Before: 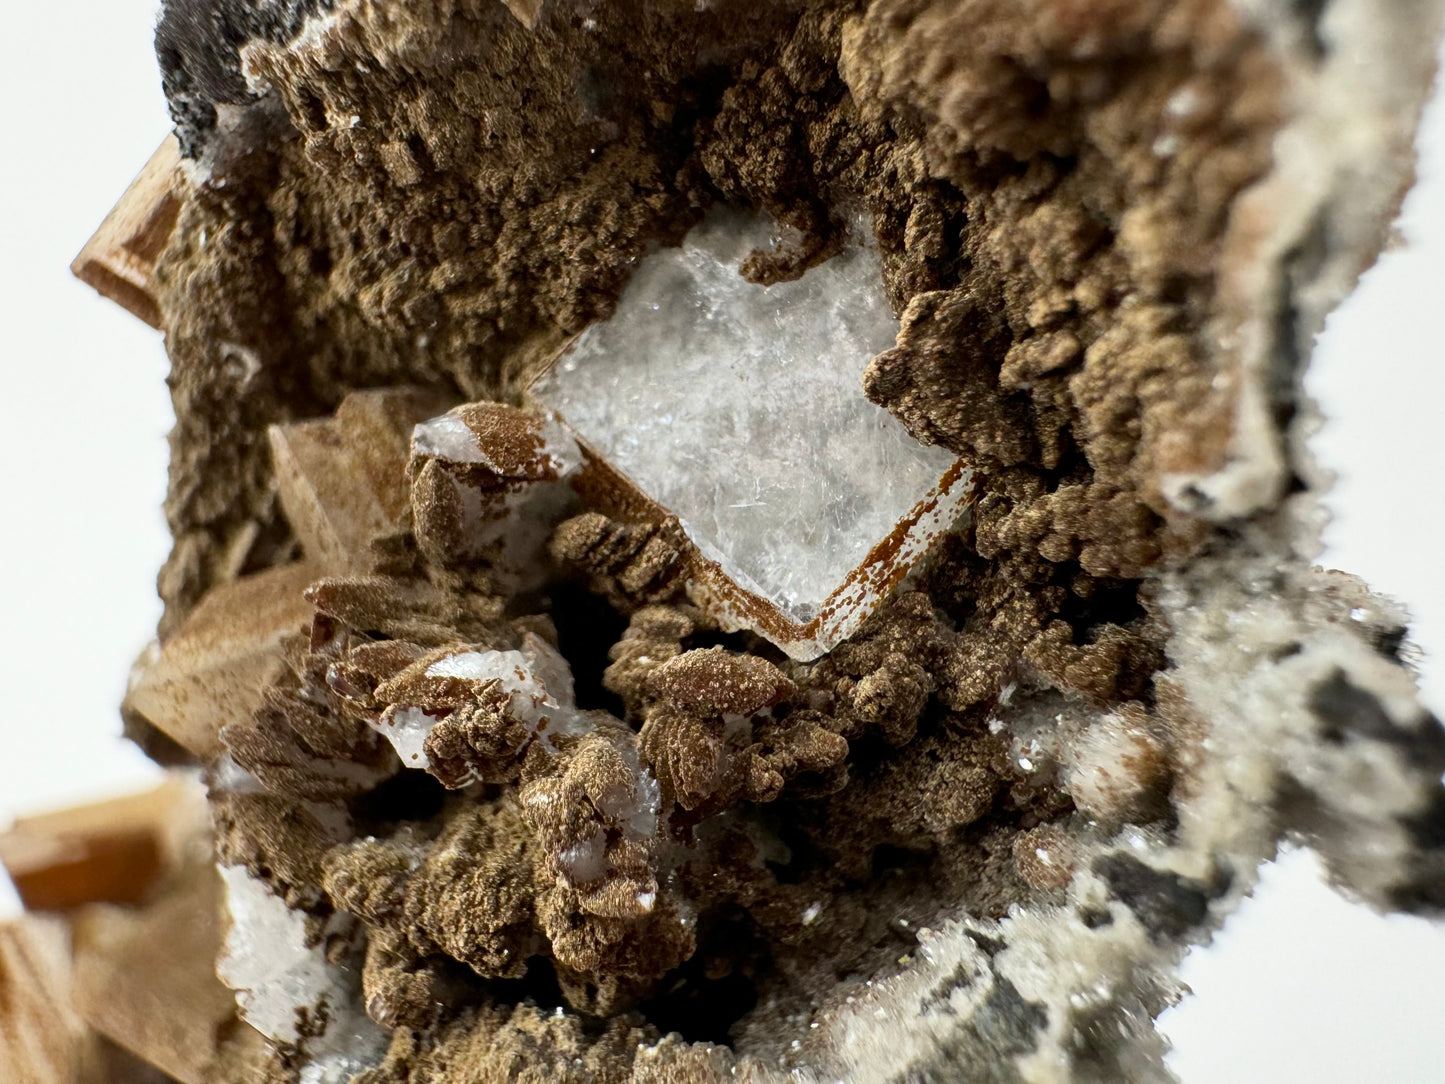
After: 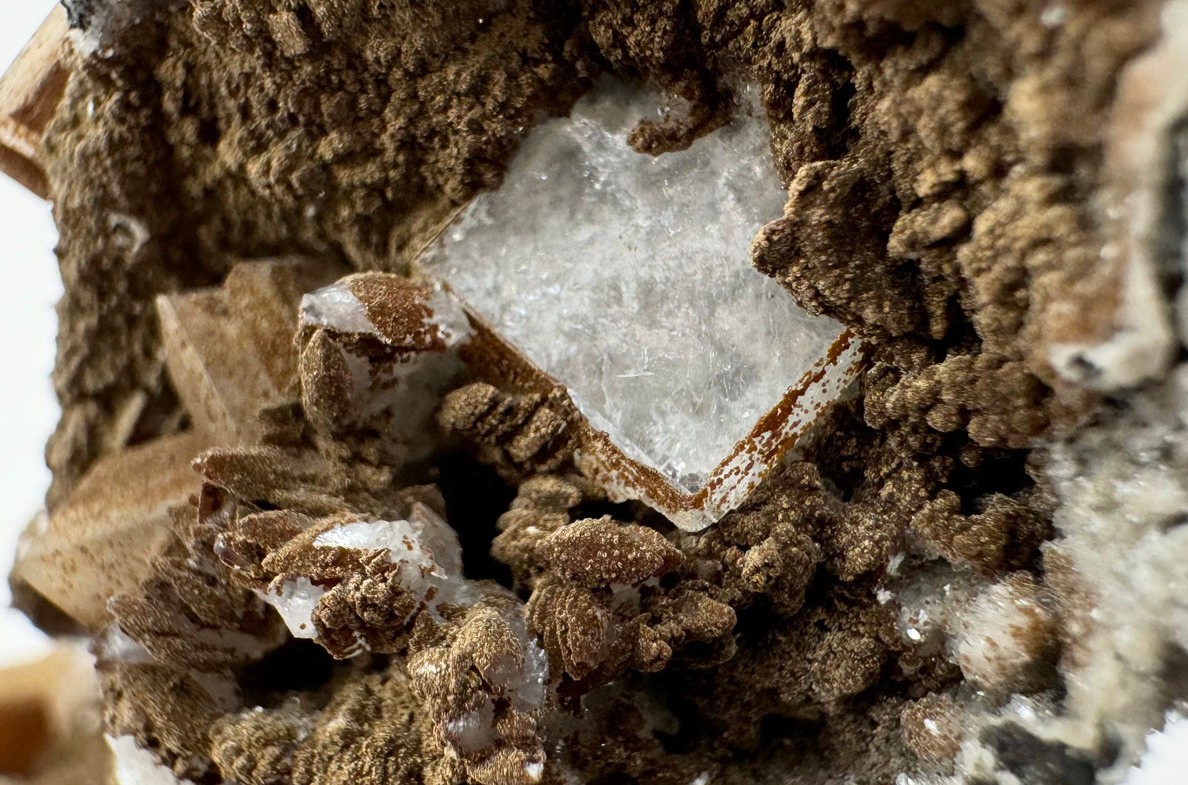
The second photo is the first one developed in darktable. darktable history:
crop: left 7.807%, top 12.038%, right 9.967%, bottom 15.48%
